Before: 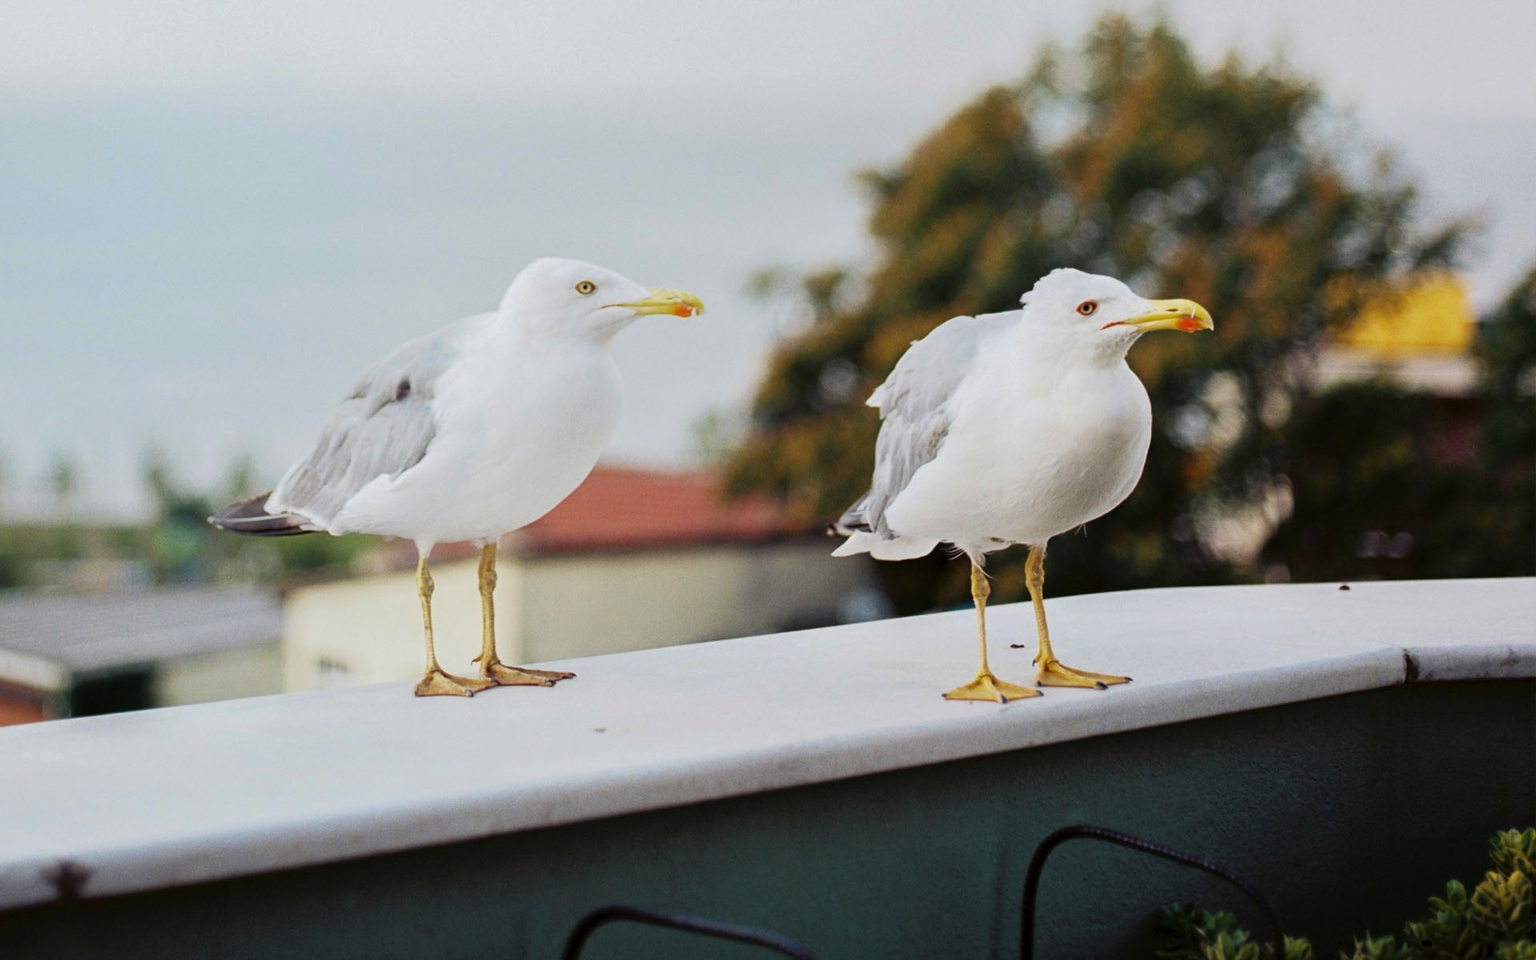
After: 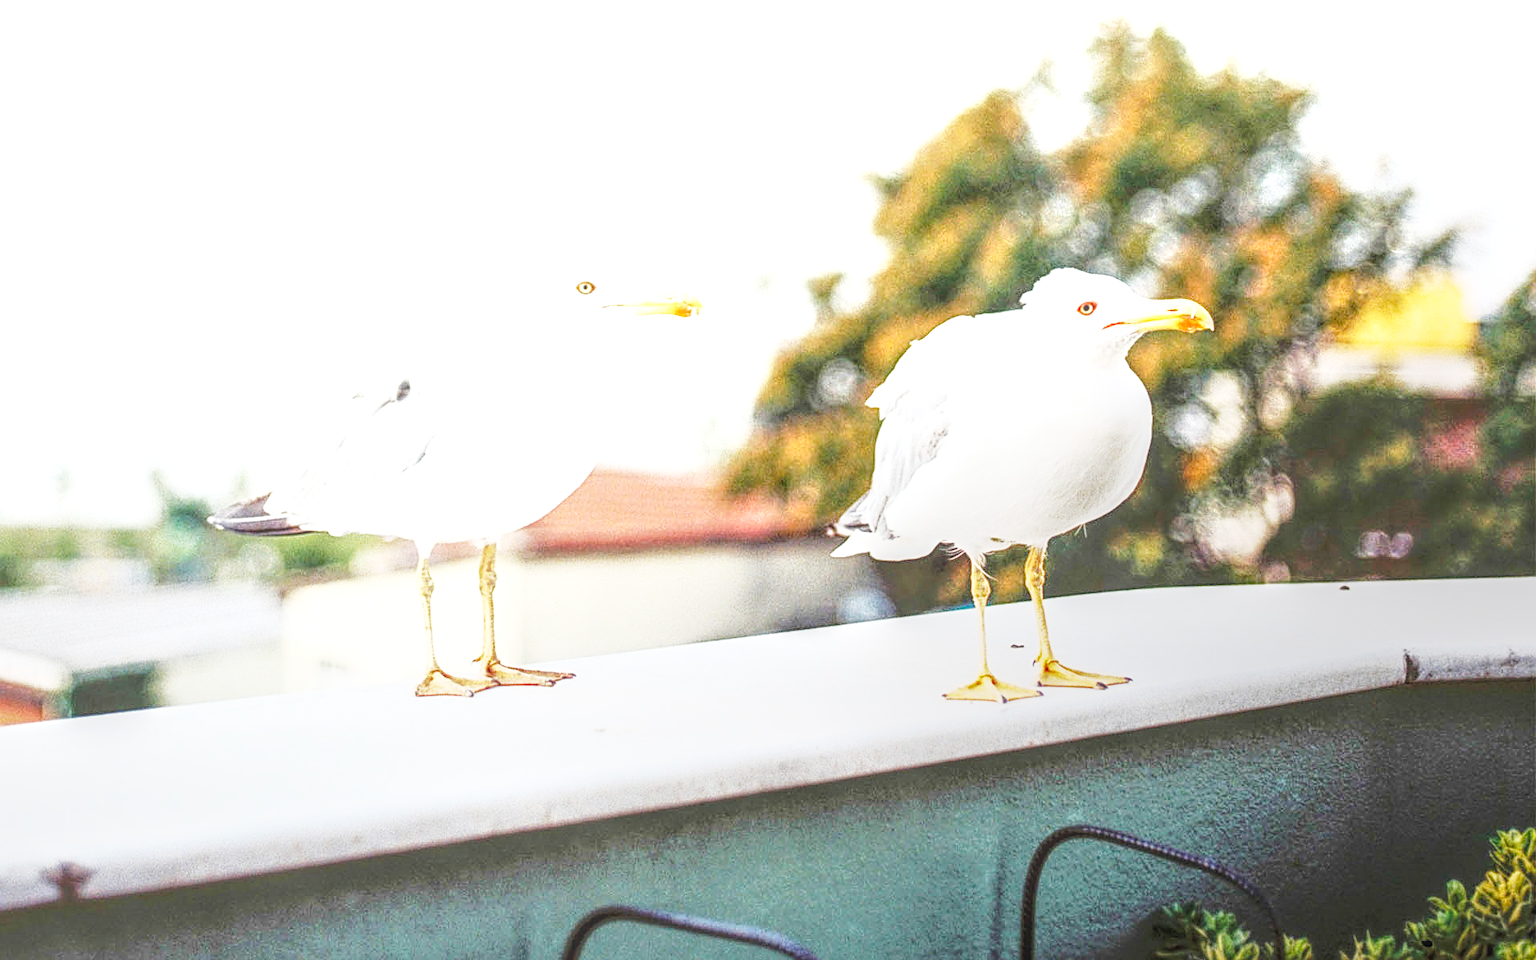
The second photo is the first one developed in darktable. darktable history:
base curve: curves: ch0 [(0, 0) (0.028, 0.03) (0.121, 0.232) (0.46, 0.748) (0.859, 0.968) (1, 1)], preserve colors none
local contrast: highlights 20%, shadows 29%, detail 200%, midtone range 0.2
sharpen: on, module defaults
tone equalizer: on, module defaults
exposure: black level correction 0, exposure 1.756 EV, compensate highlight preservation false
